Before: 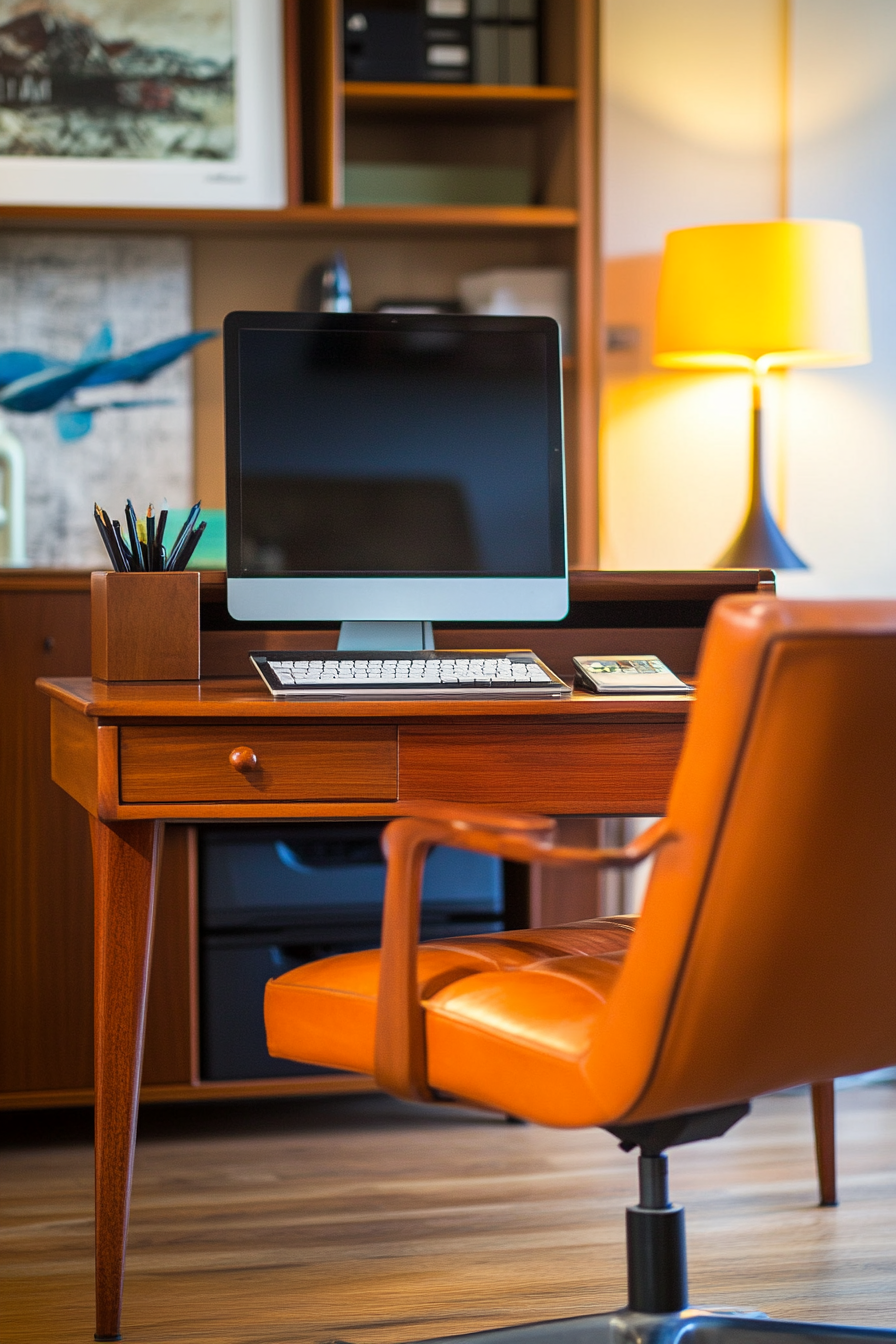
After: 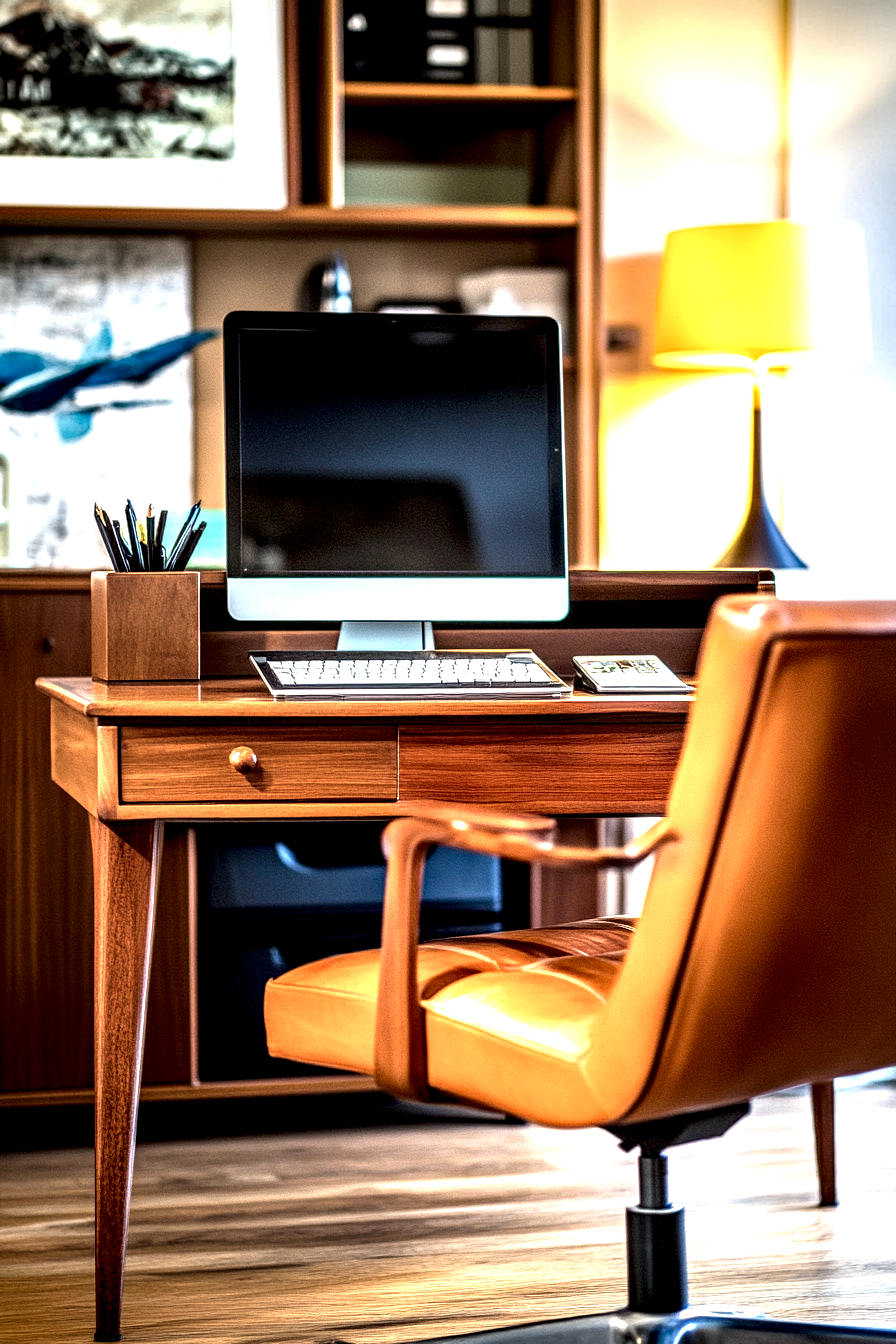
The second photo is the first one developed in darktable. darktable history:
exposure: exposure 0.374 EV, compensate exposure bias true, compensate highlight preservation false
local contrast: highlights 116%, shadows 42%, detail 293%
